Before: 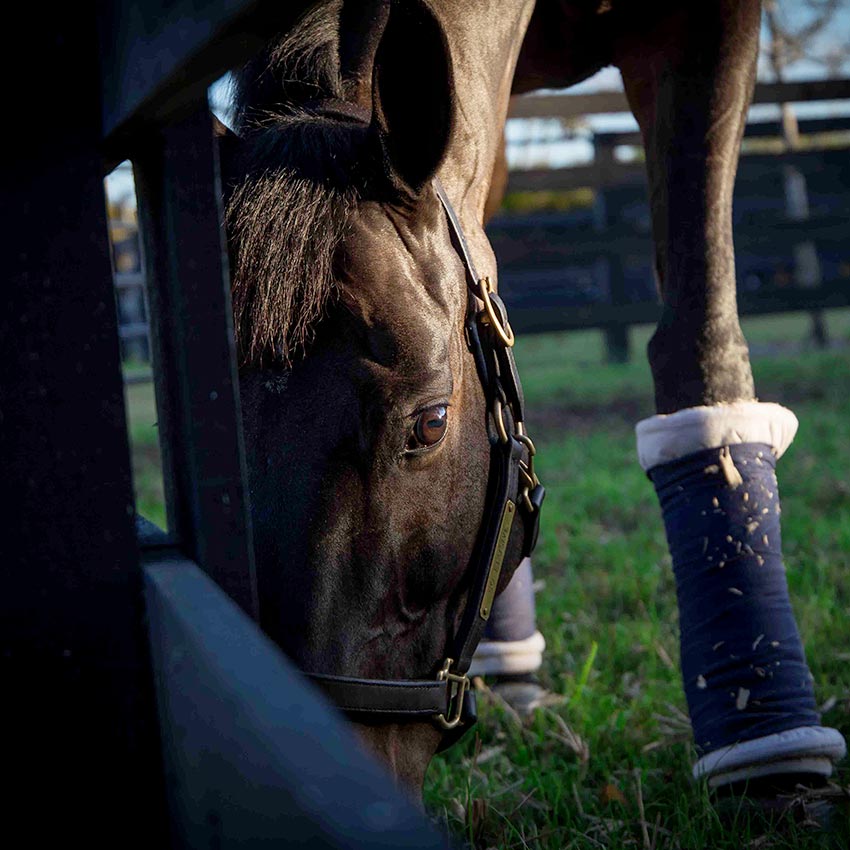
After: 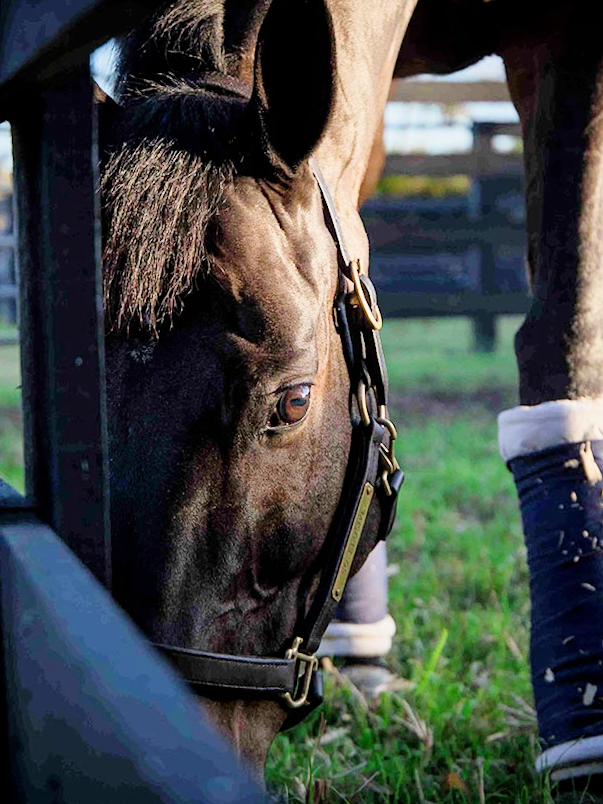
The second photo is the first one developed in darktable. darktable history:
crop and rotate: angle -3.27°, left 14.277%, top 0.028%, right 10.766%, bottom 0.028%
exposure: black level correction 0, exposure 1.45 EV, compensate exposure bias true, compensate highlight preservation false
filmic rgb: black relative exposure -7.65 EV, white relative exposure 4.56 EV, hardness 3.61
